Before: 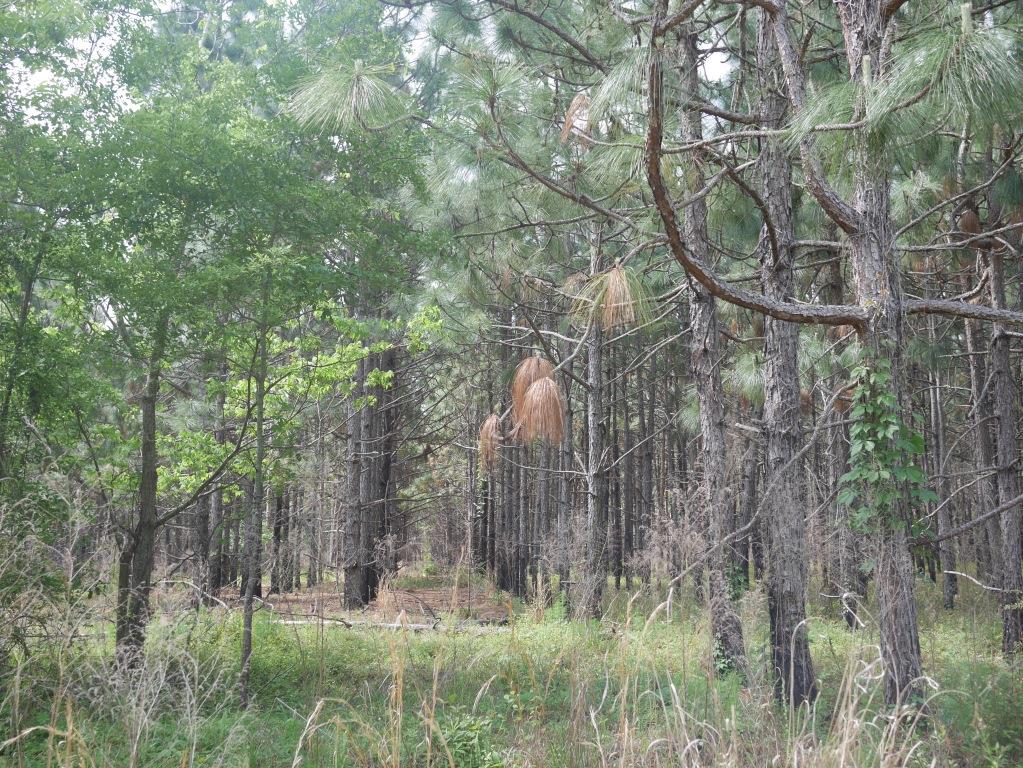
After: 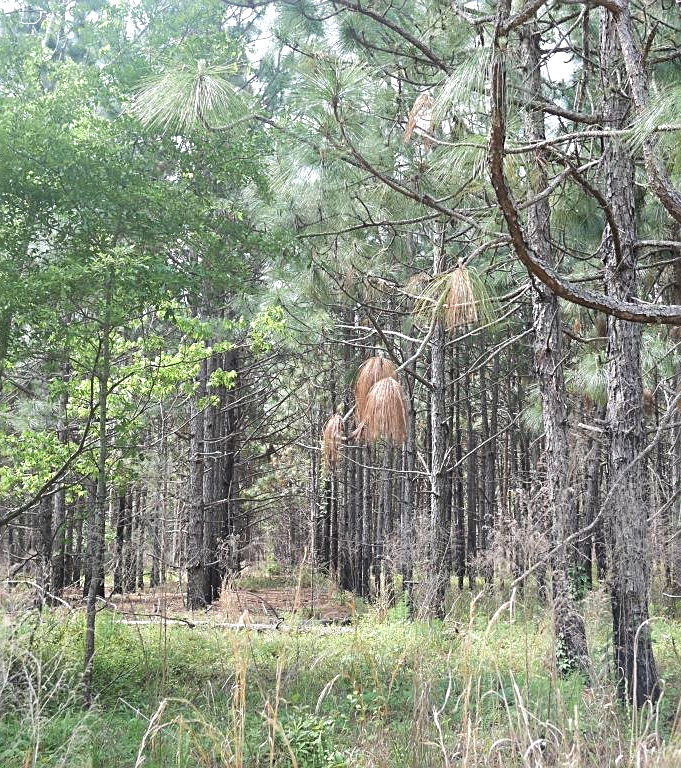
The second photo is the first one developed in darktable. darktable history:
tone equalizer: -8 EV -0.417 EV, -7 EV -0.389 EV, -6 EV -0.333 EV, -5 EV -0.222 EV, -3 EV 0.222 EV, -2 EV 0.333 EV, -1 EV 0.389 EV, +0 EV 0.417 EV, edges refinement/feathering 500, mask exposure compensation -1.25 EV, preserve details no
sharpen: on, module defaults
crop: left 15.419%, right 17.914%
